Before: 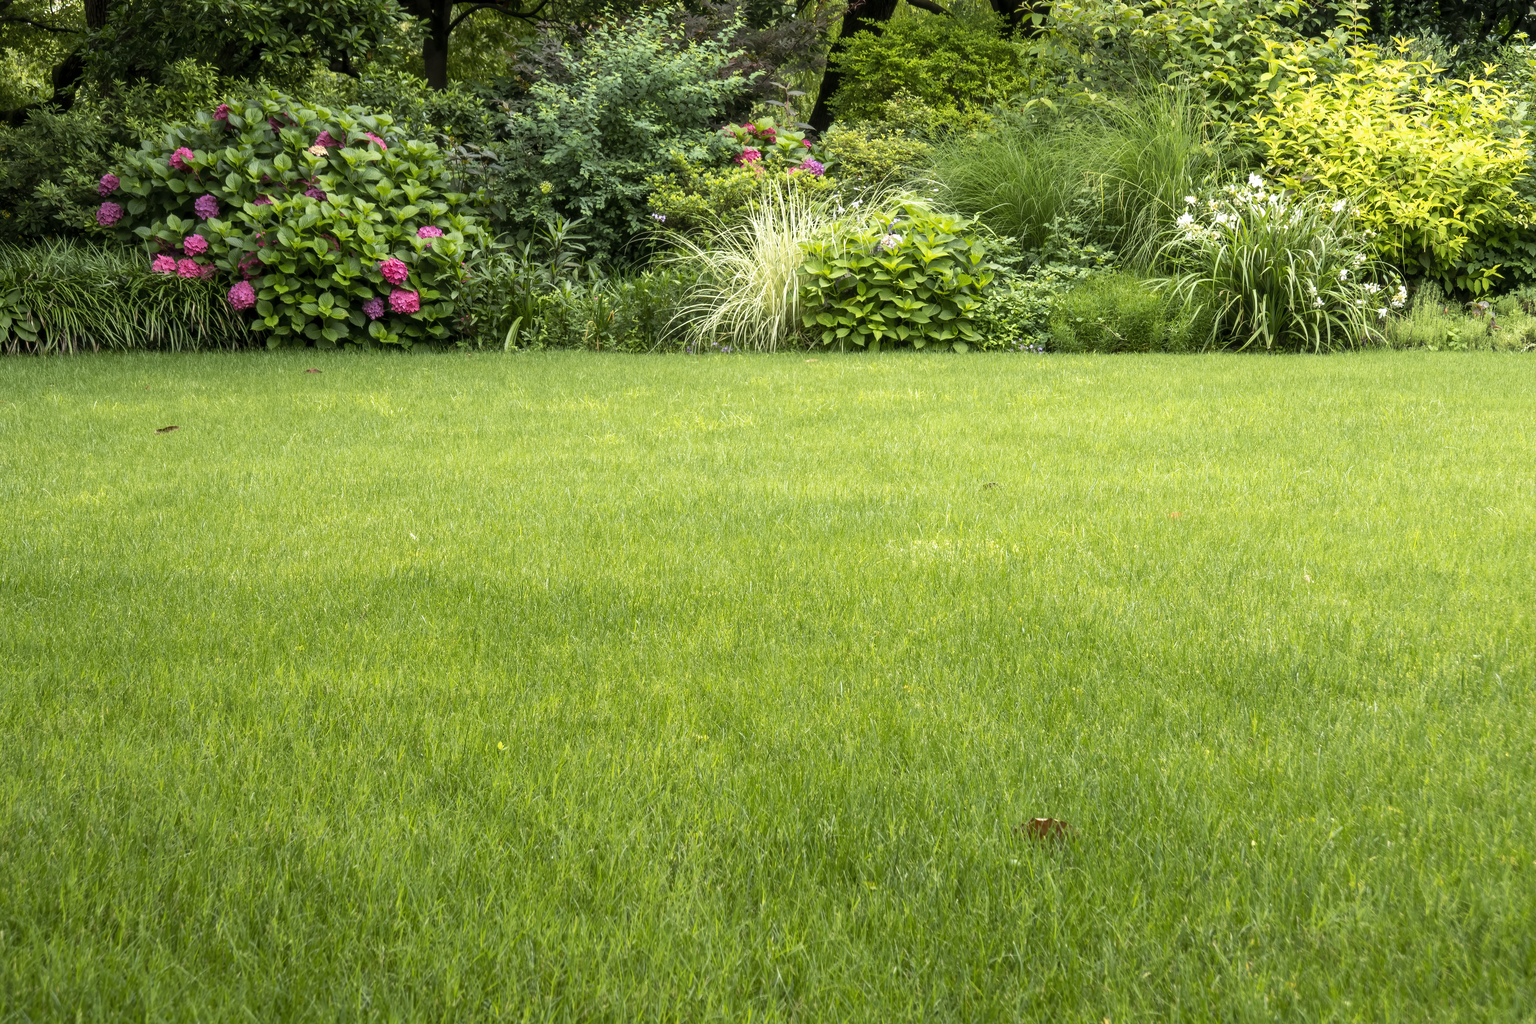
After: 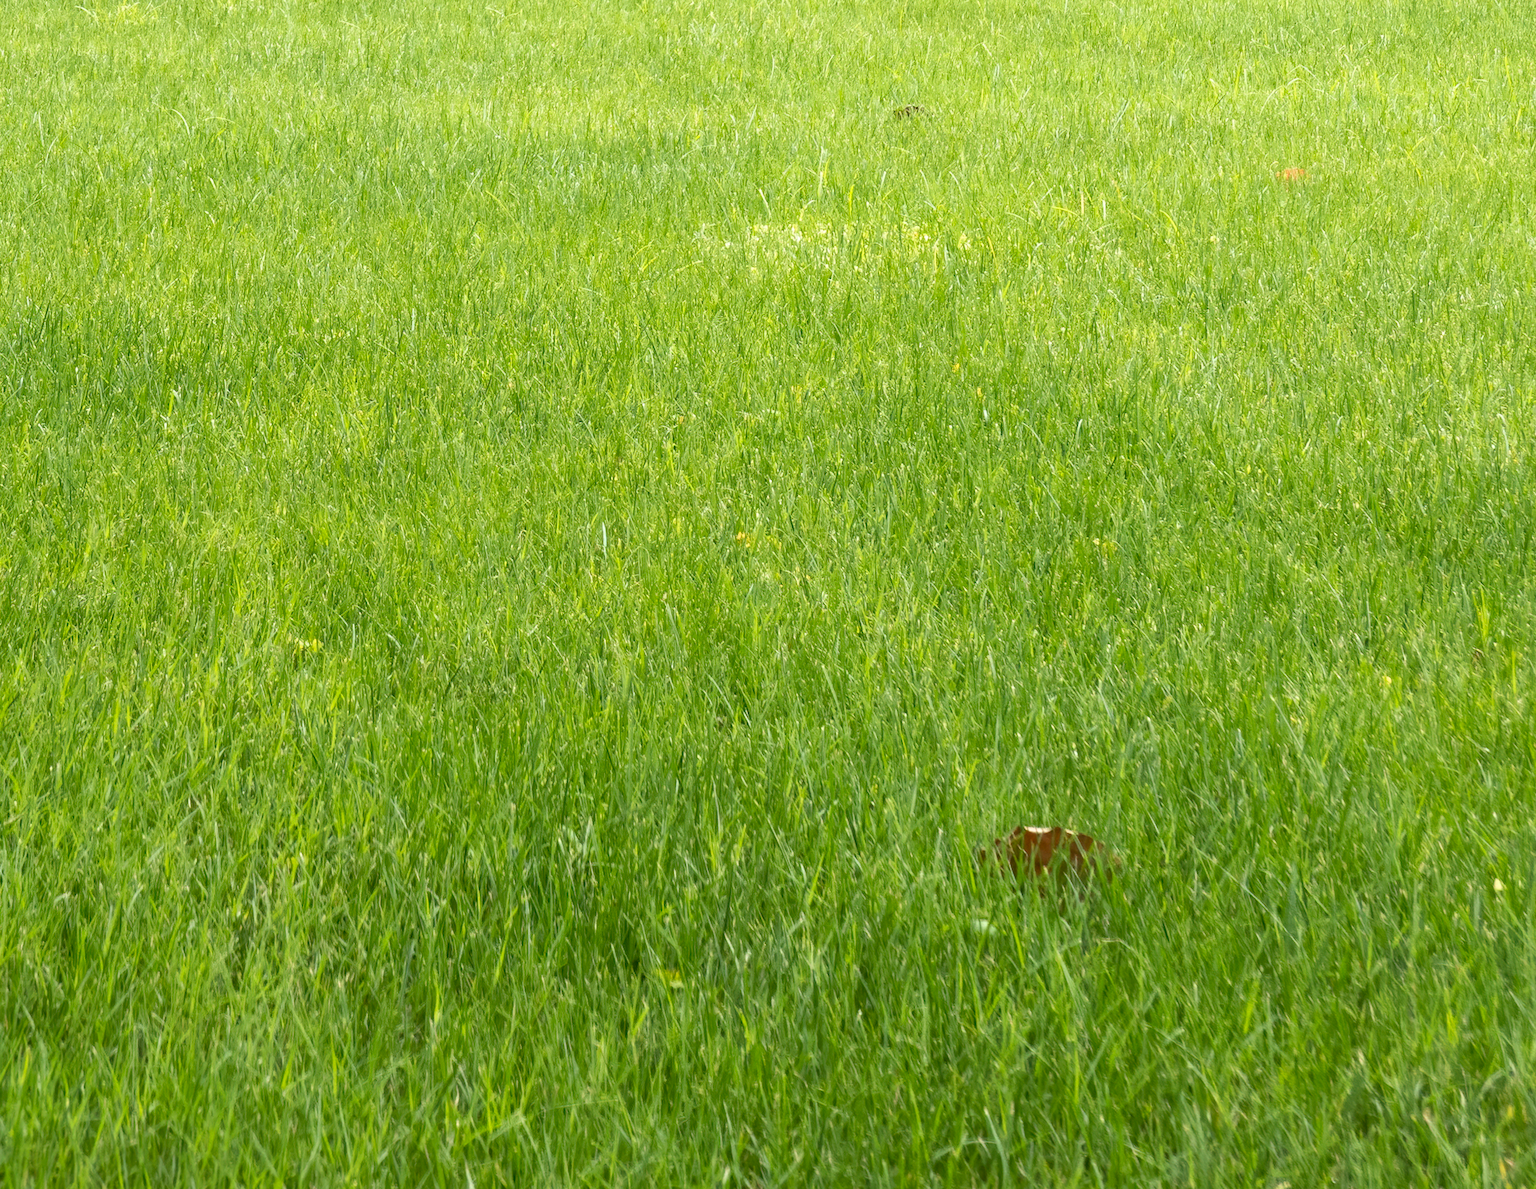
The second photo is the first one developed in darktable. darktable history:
crop: left 34.479%, top 38.822%, right 13.718%, bottom 5.172%
rotate and perspective: rotation 0.215°, lens shift (vertical) -0.139, crop left 0.069, crop right 0.939, crop top 0.002, crop bottom 0.996
